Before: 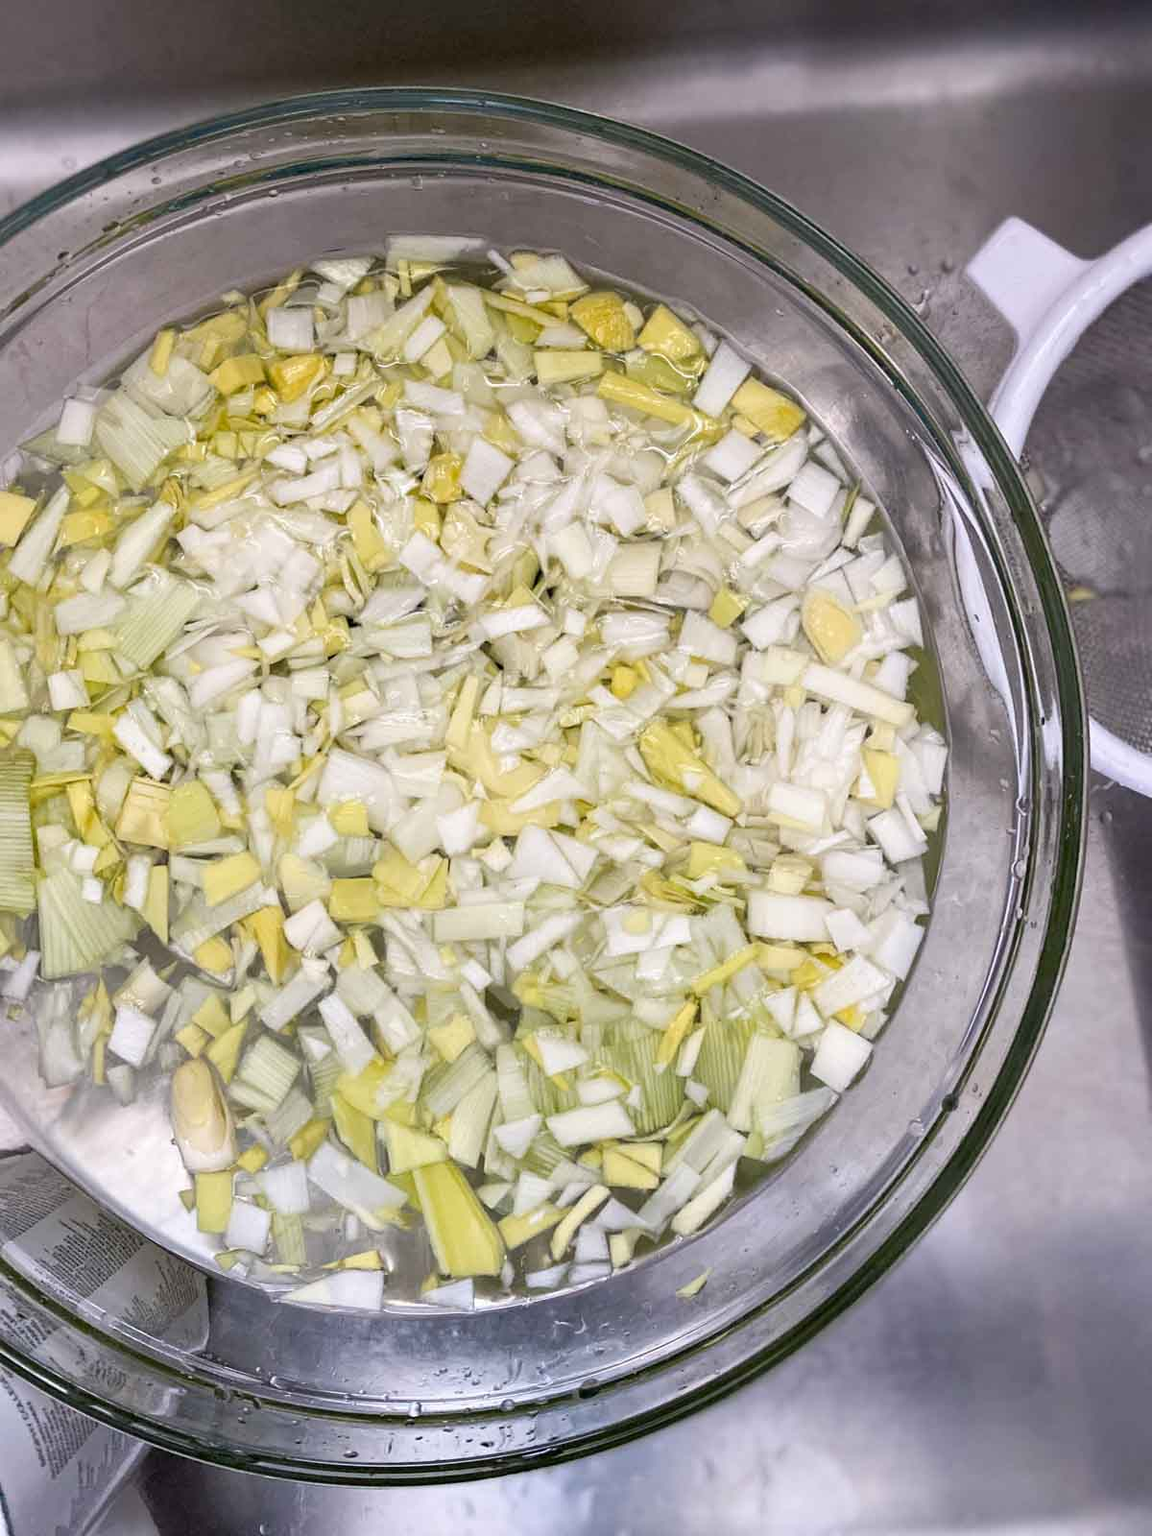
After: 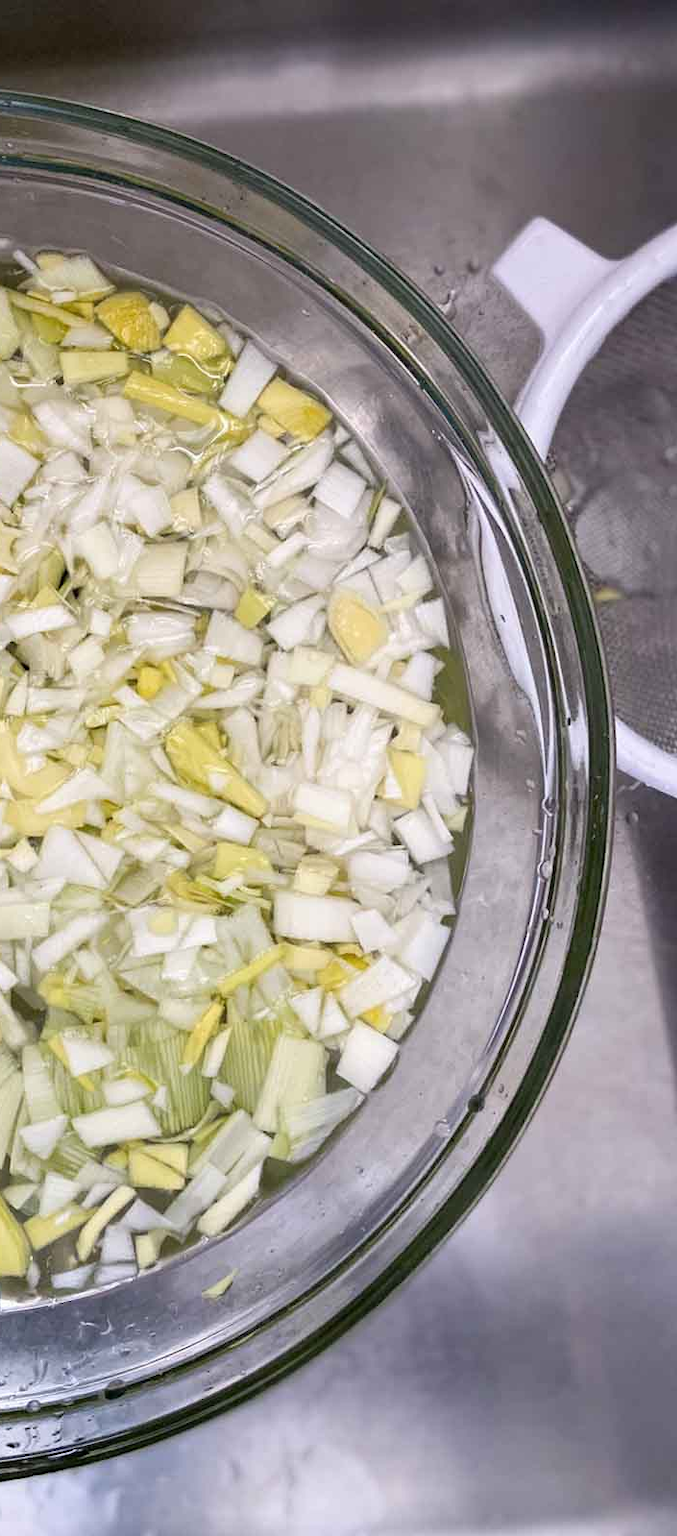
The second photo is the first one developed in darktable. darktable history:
crop: left 41.234%
